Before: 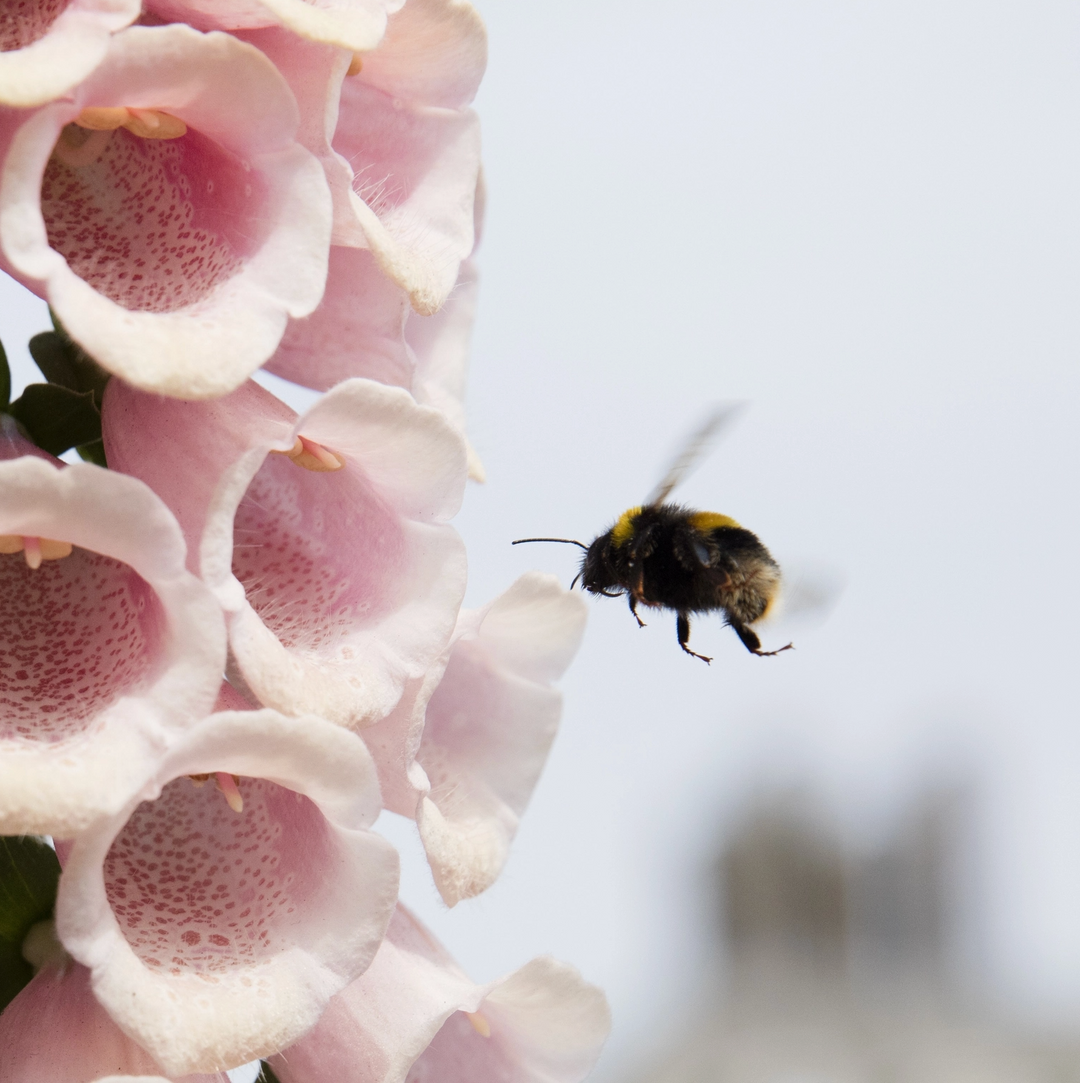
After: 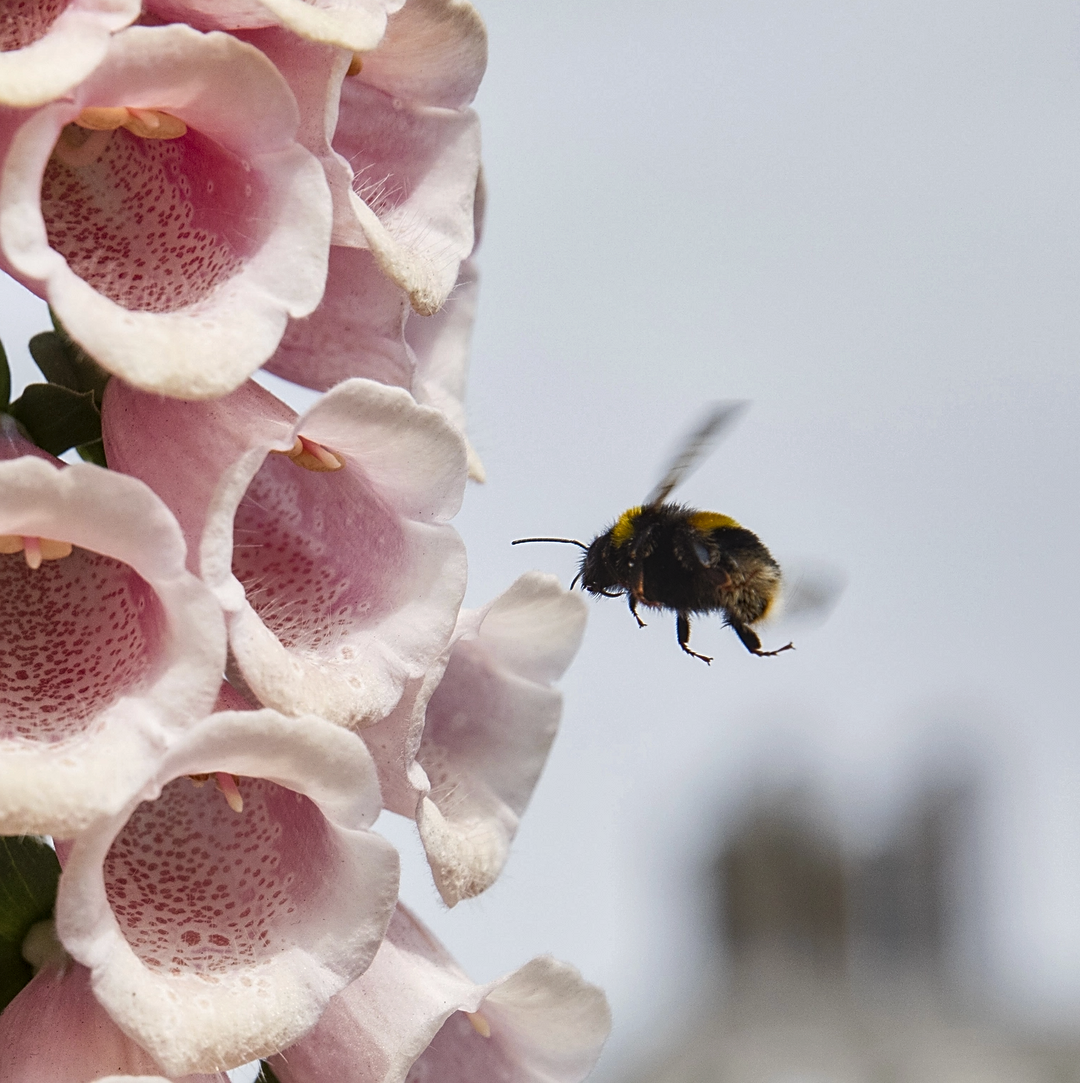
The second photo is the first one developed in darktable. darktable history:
shadows and highlights: radius 106, shadows 23.39, highlights -57.64, low approximation 0.01, soften with gaussian
local contrast: on, module defaults
sharpen: on, module defaults
